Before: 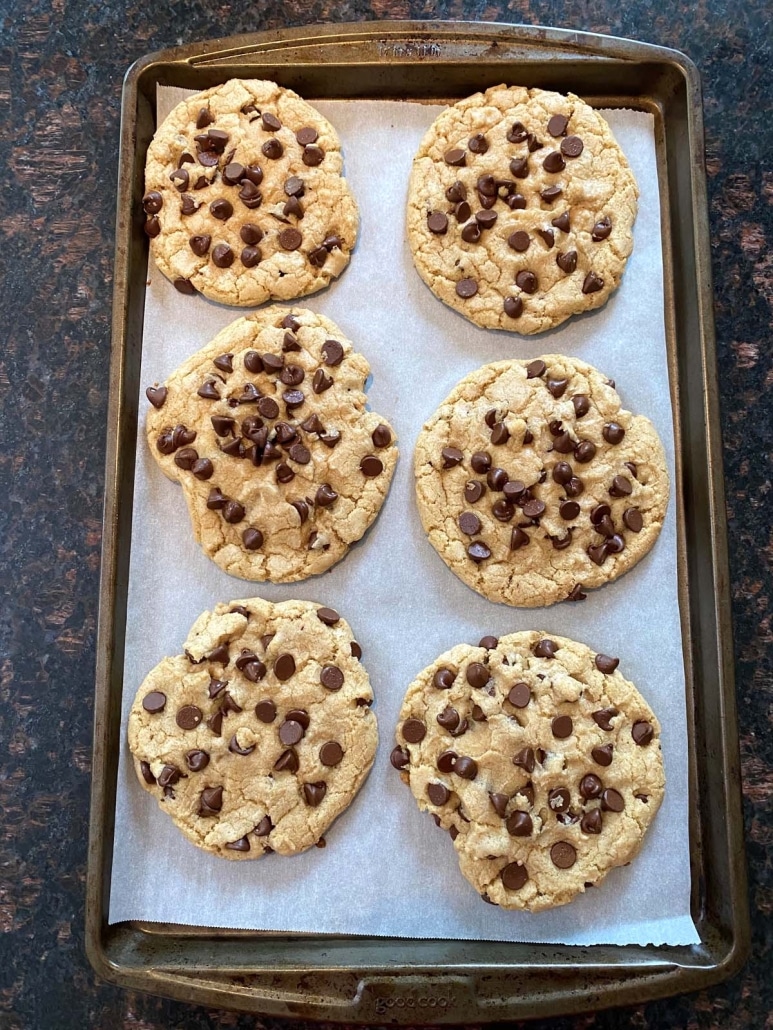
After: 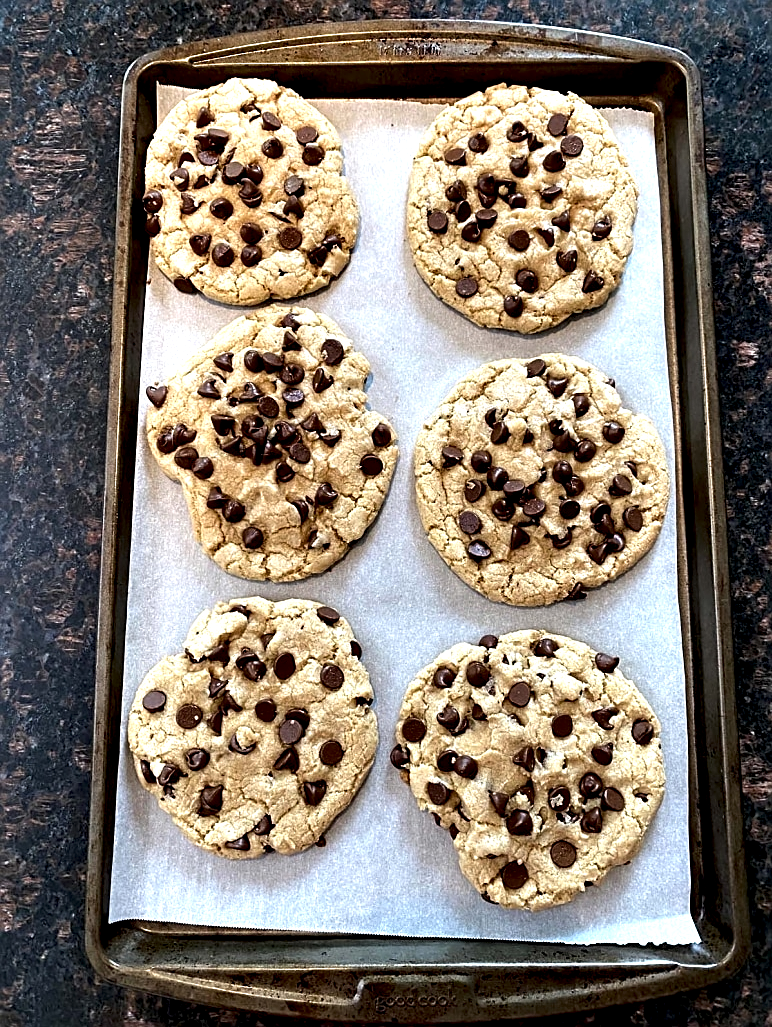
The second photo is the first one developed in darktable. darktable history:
sharpen: on, module defaults
crop: top 0.134%, bottom 0.124%
contrast equalizer: octaves 7, y [[0.609, 0.611, 0.615, 0.613, 0.607, 0.603], [0.504, 0.498, 0.496, 0.499, 0.506, 0.516], [0 ×6], [0 ×6], [0 ×6]]
